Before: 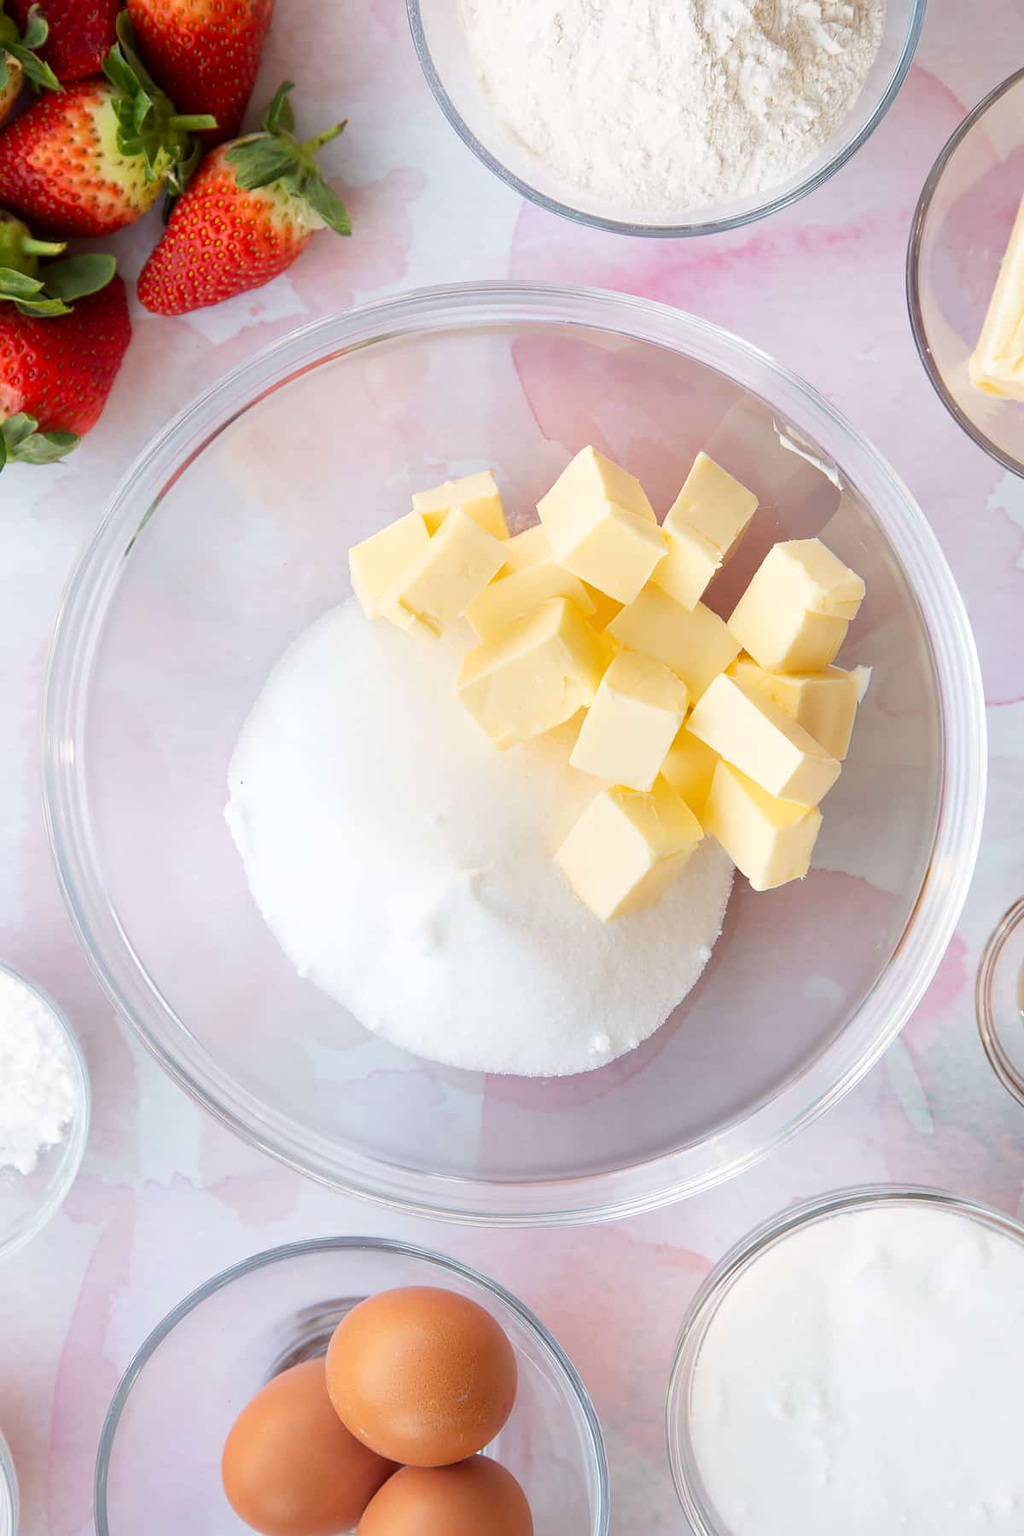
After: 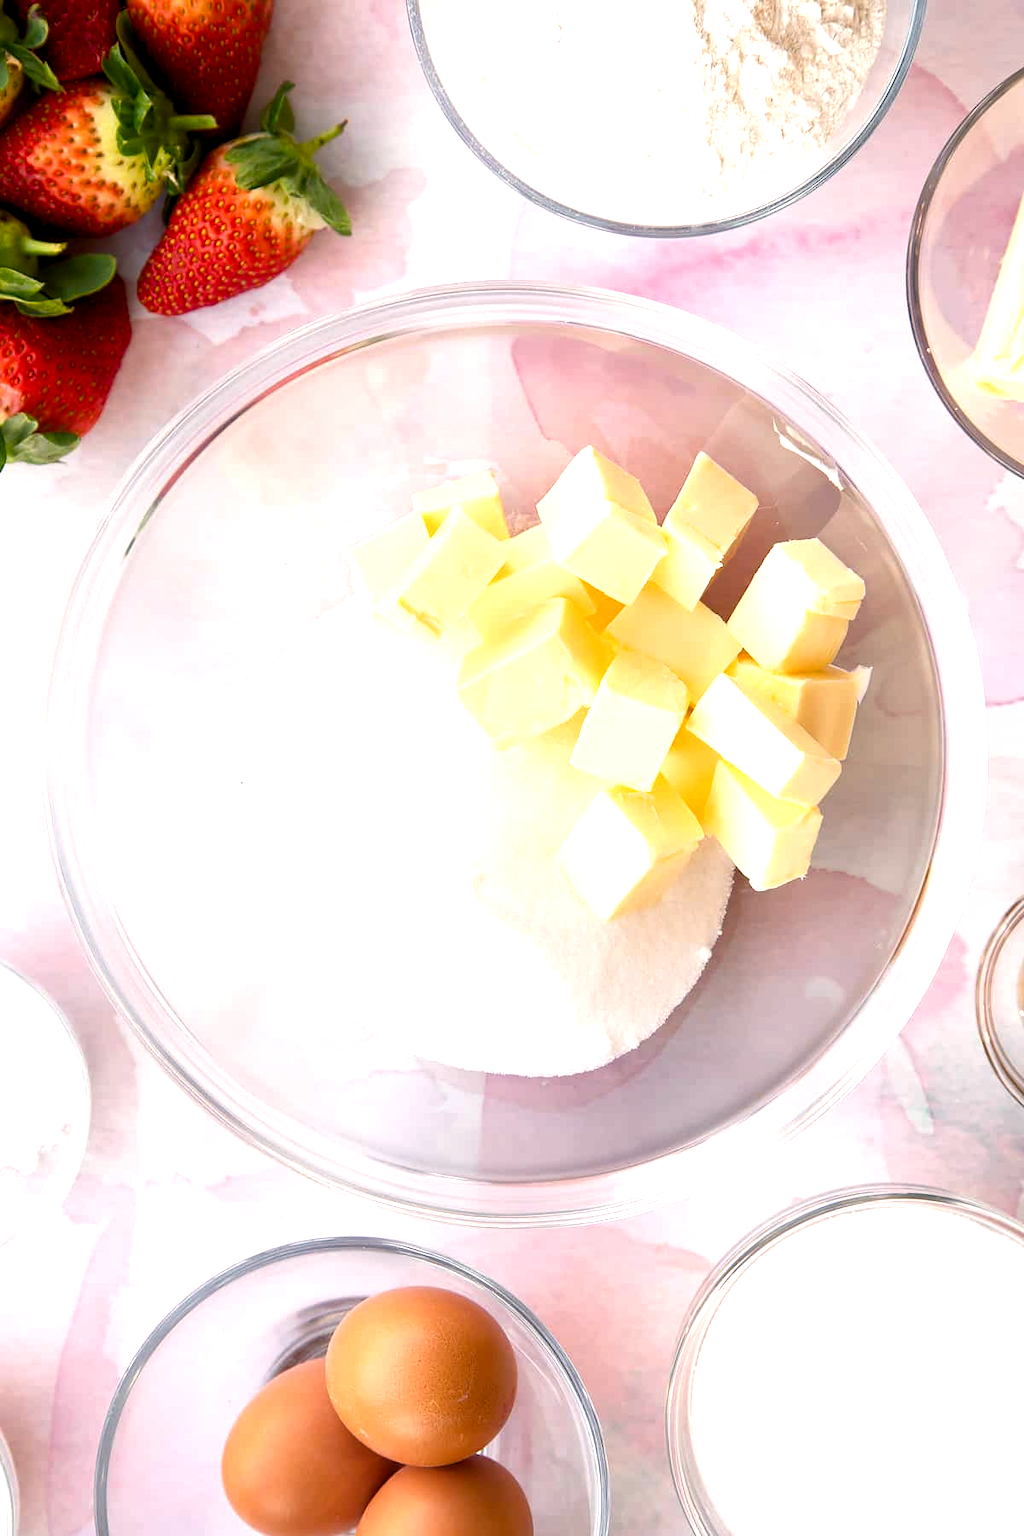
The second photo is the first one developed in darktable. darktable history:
color balance rgb: shadows lift › chroma 2%, shadows lift › hue 185.64°, power › luminance 1.48%, highlights gain › chroma 3%, highlights gain › hue 54.51°, global offset › luminance -0.4%, perceptual saturation grading › highlights -18.47%, perceptual saturation grading › mid-tones 6.62%, perceptual saturation grading › shadows 28.22%, perceptual brilliance grading › highlights 15.68%, perceptual brilliance grading › shadows -14.29%, global vibrance 25.96%, contrast 6.45%
white balance: emerald 1
